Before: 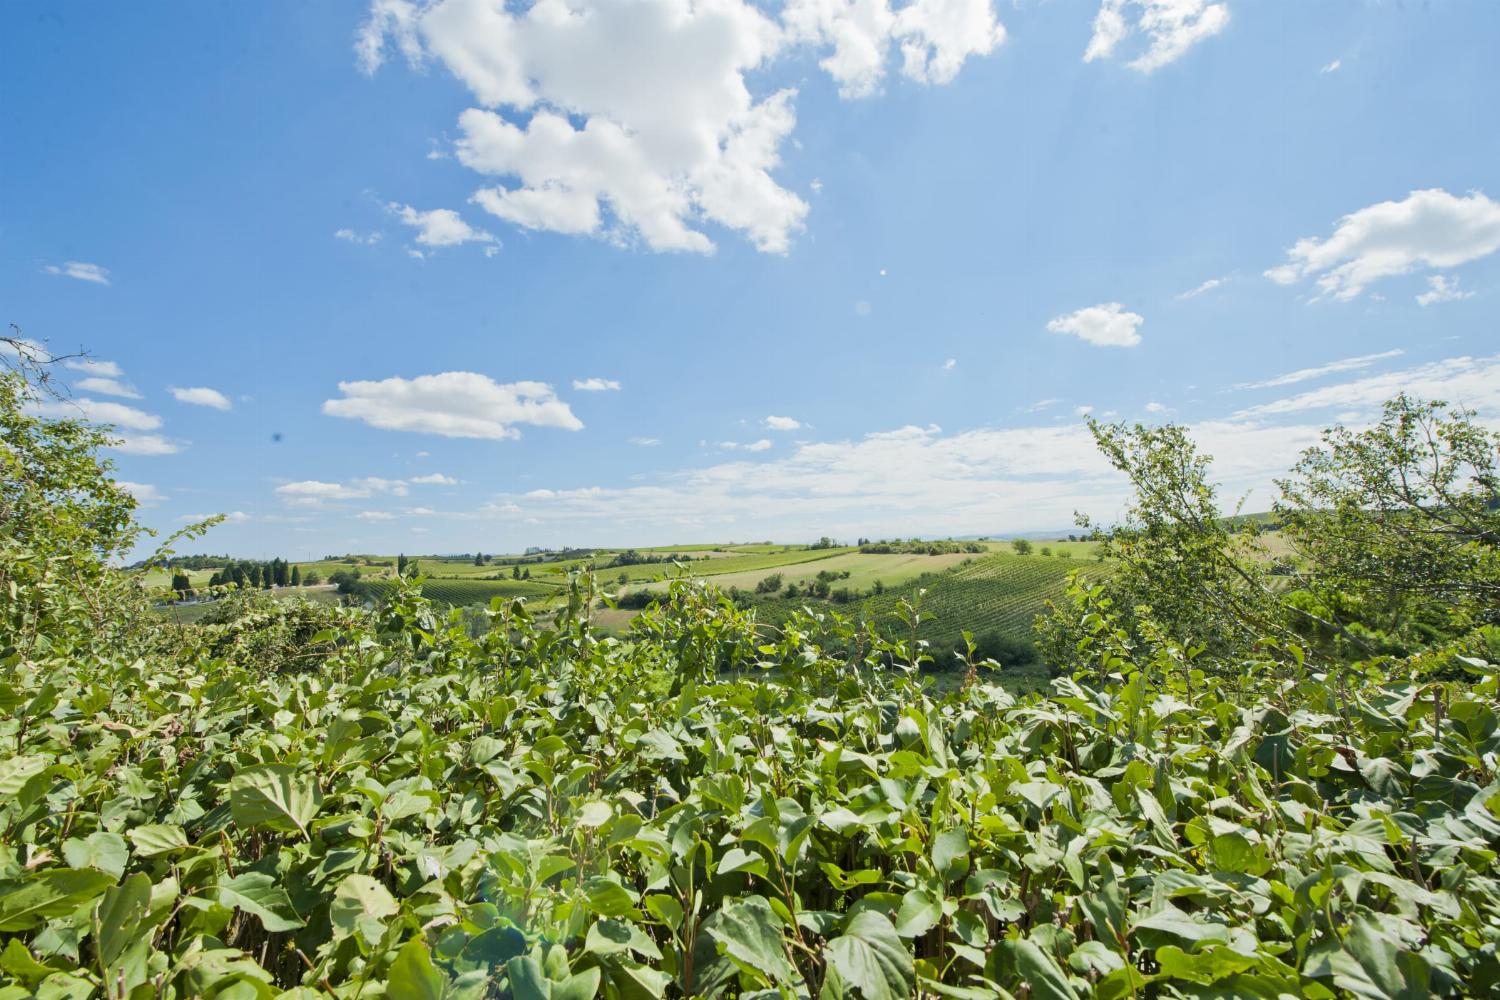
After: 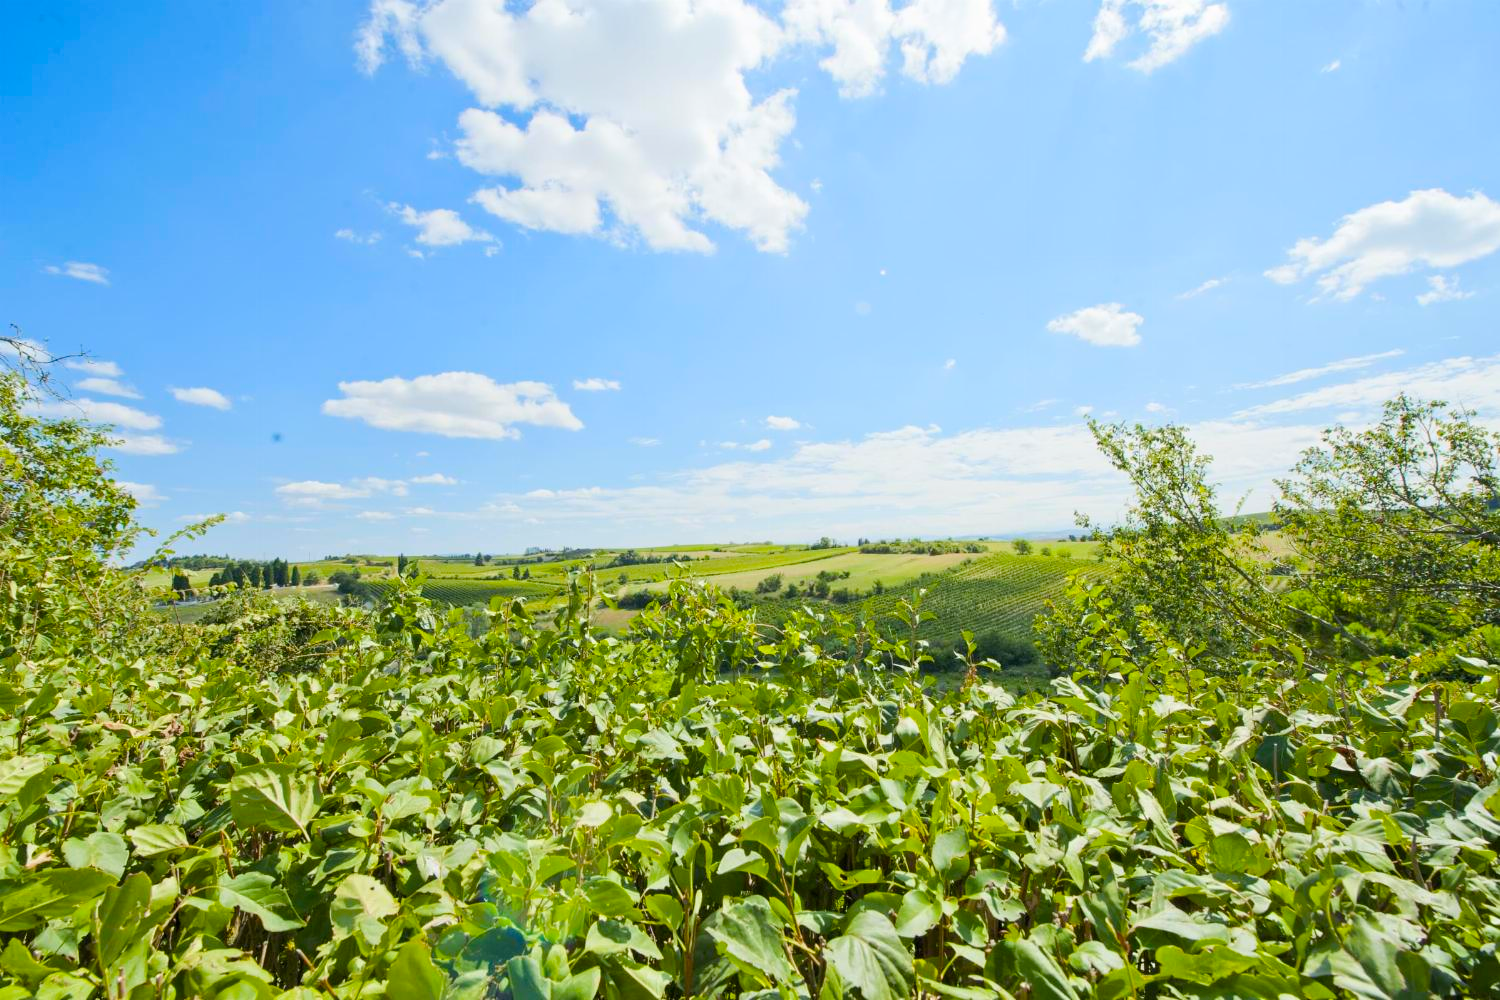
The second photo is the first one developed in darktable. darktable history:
shadows and highlights: shadows 0.858, highlights 41.63
color balance rgb: power › luminance 1.291%, perceptual saturation grading › global saturation 25.629%, perceptual brilliance grading › mid-tones 9.053%, perceptual brilliance grading › shadows 14.743%, global vibrance 20%
